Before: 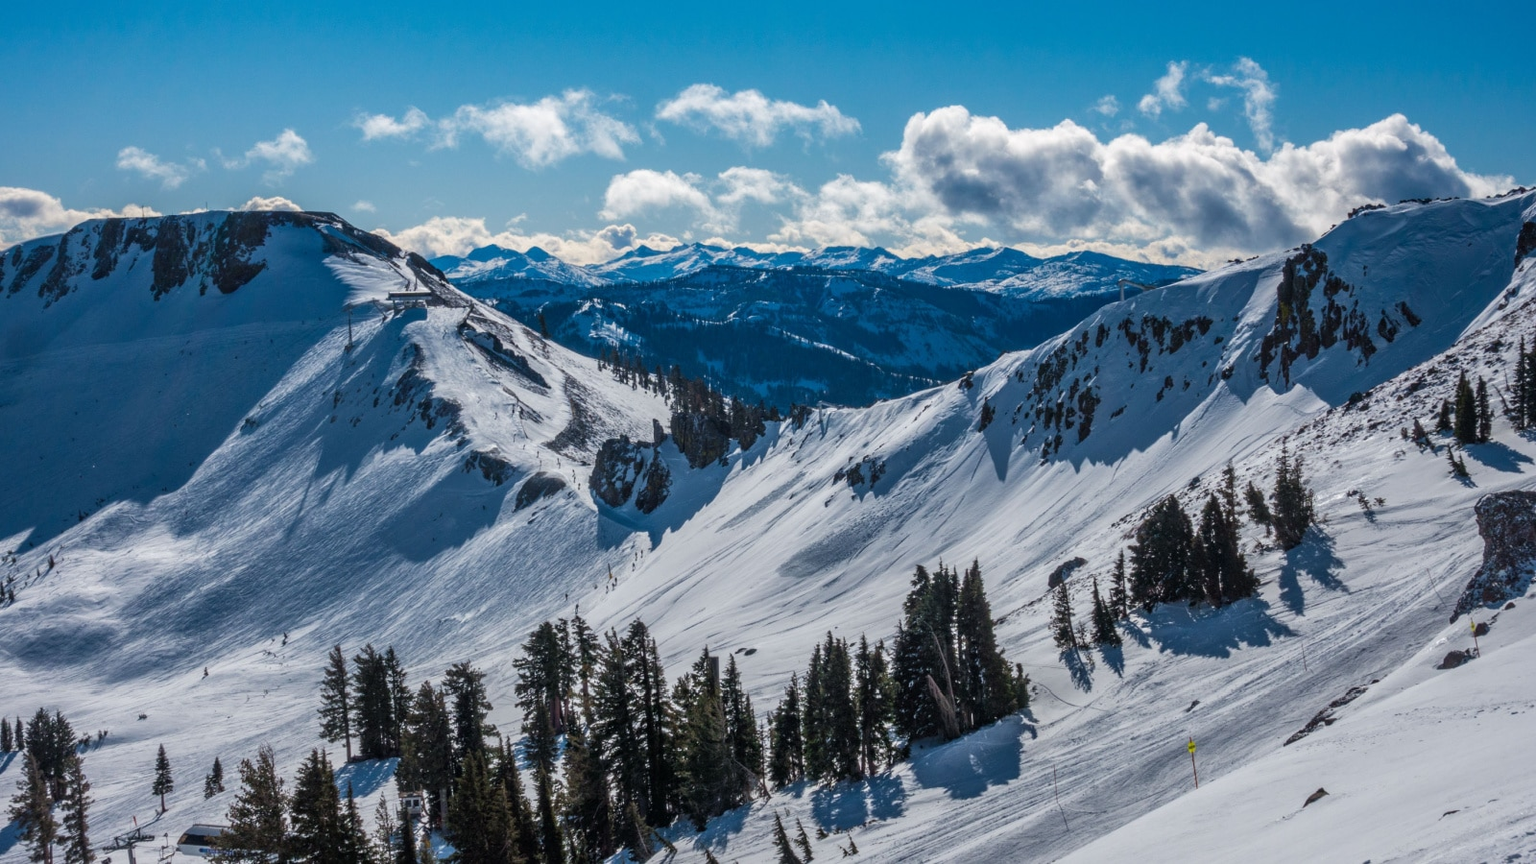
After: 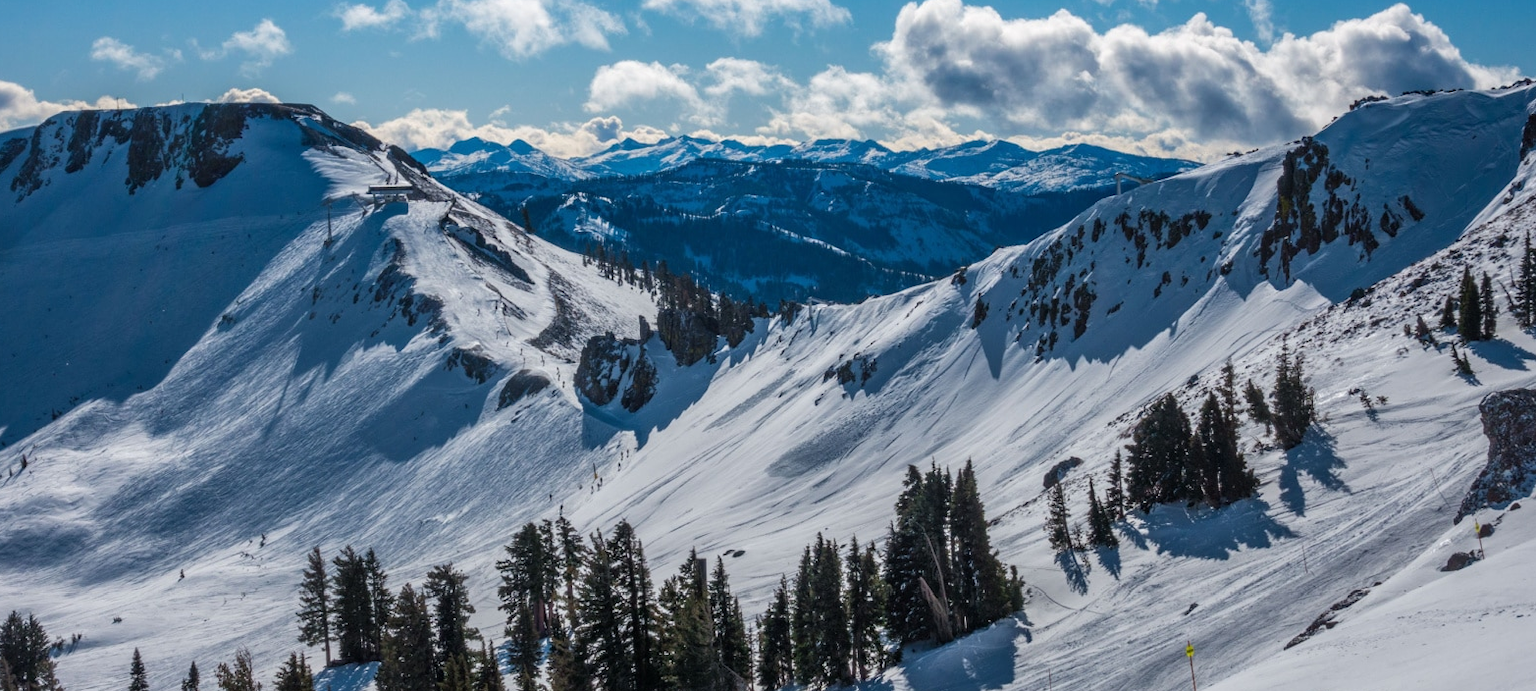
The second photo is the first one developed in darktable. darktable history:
crop and rotate: left 1.913%, top 12.784%, right 0.264%, bottom 8.843%
